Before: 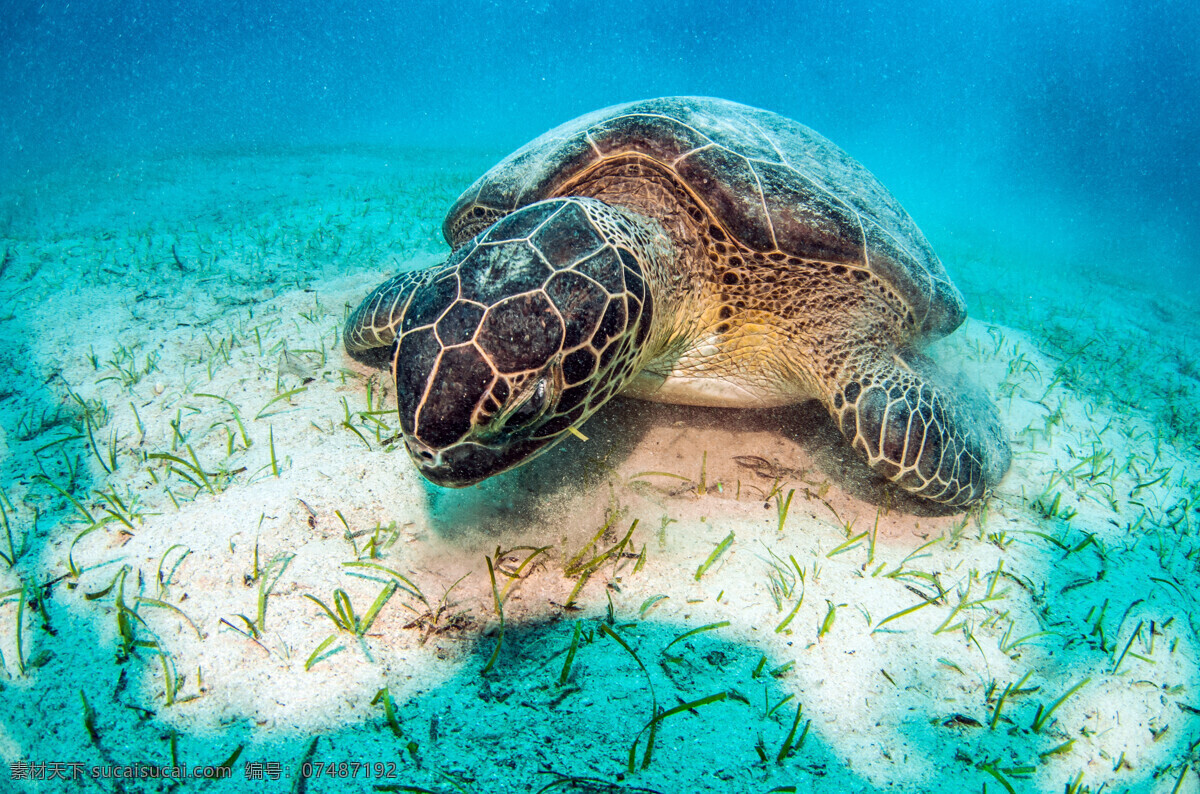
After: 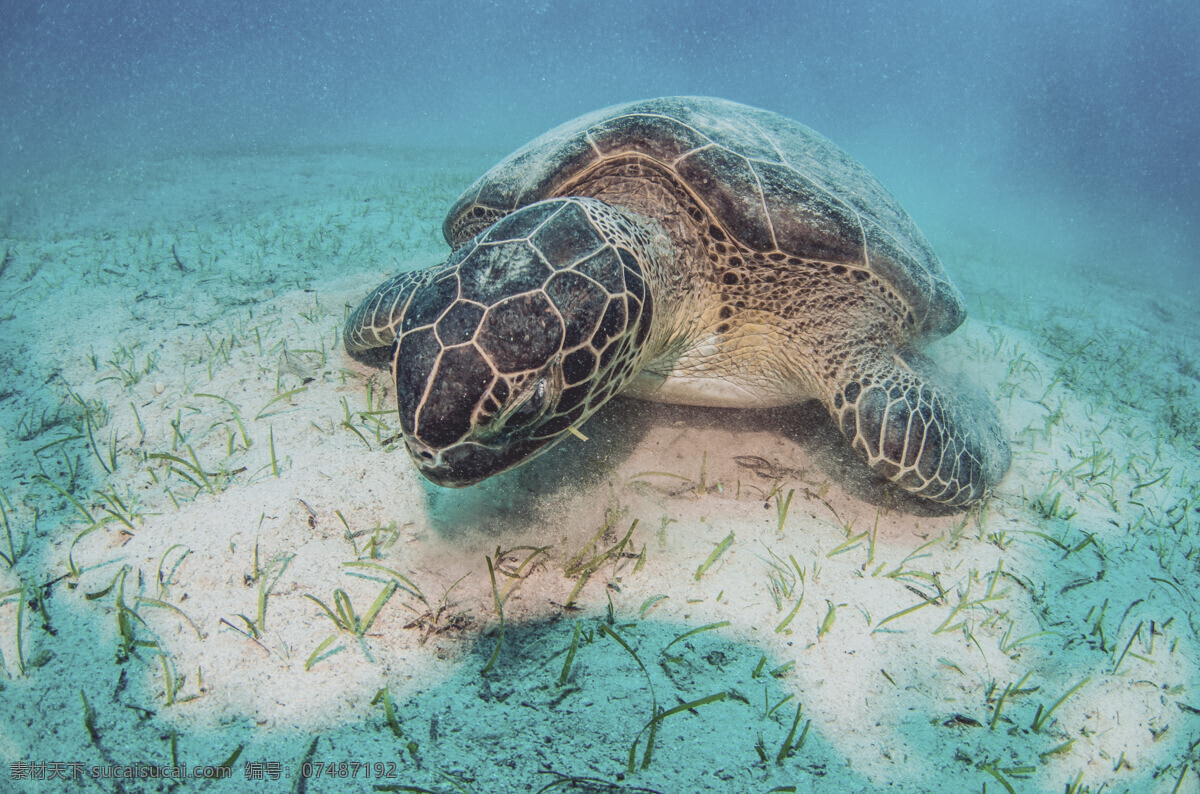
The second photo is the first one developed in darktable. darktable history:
contrast brightness saturation: contrast -0.258, saturation -0.435
color balance rgb: shadows lift › chroma 4.244%, shadows lift › hue 253.34°, perceptual saturation grading › global saturation -26.954%, global vibrance 40.668%
